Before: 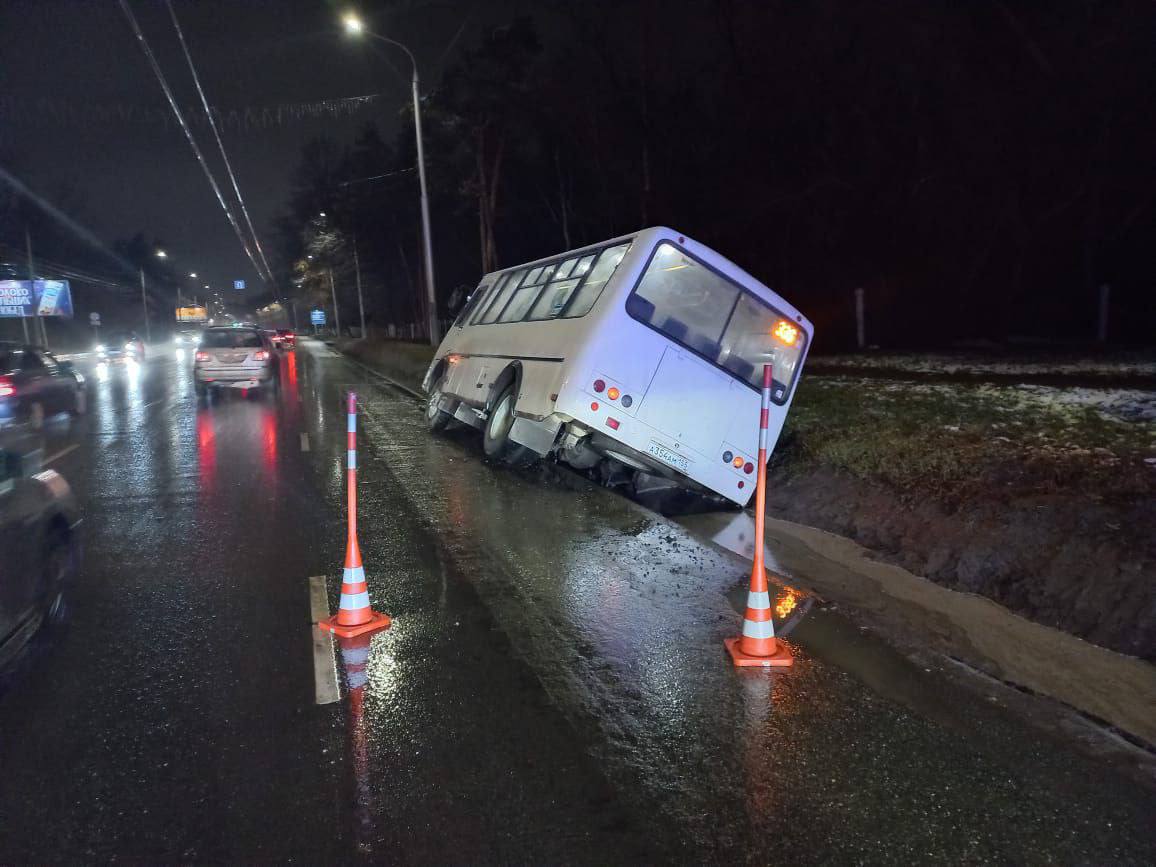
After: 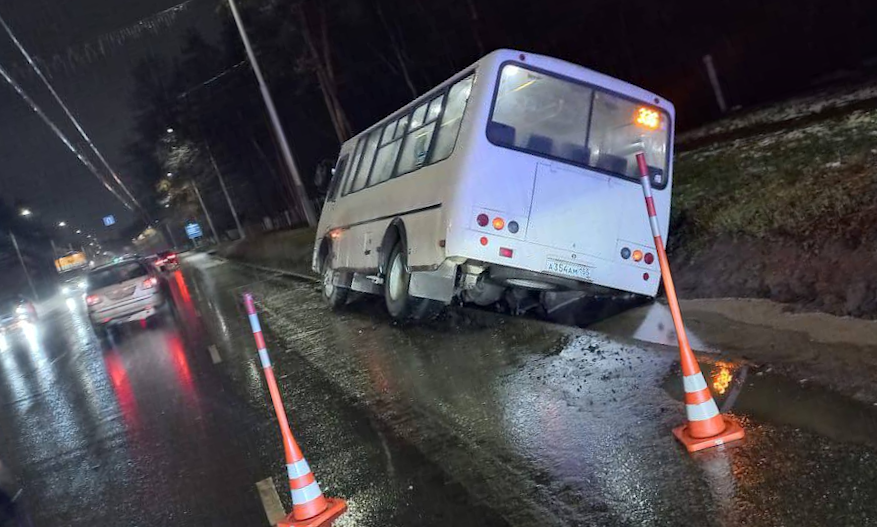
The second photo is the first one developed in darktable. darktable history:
local contrast: mode bilateral grid, contrast 20, coarseness 50, detail 120%, midtone range 0.2
rotate and perspective: rotation -14.8°, crop left 0.1, crop right 0.903, crop top 0.25, crop bottom 0.748
crop and rotate: angle 1°, left 4.281%, top 0.642%, right 11.383%, bottom 2.486%
